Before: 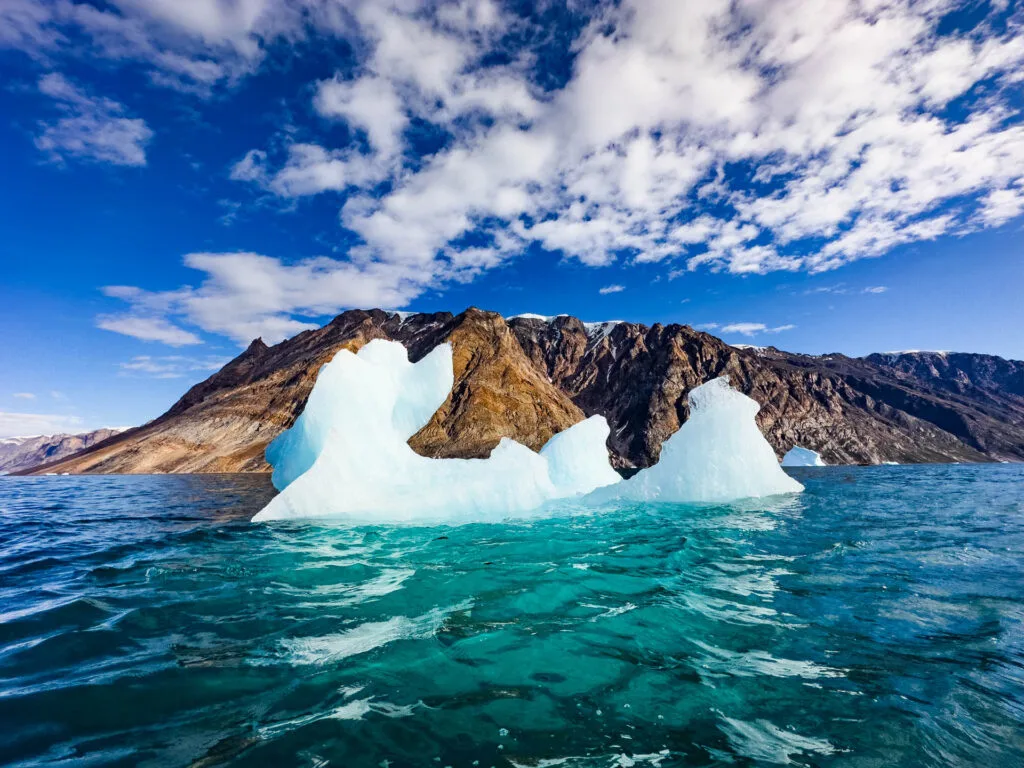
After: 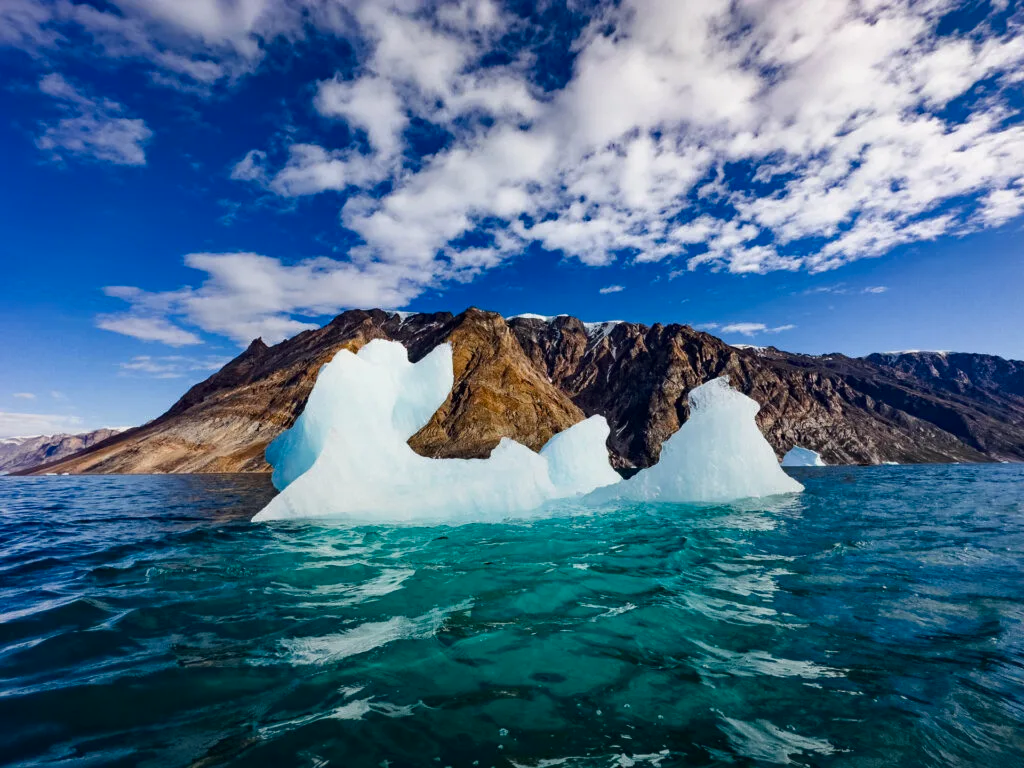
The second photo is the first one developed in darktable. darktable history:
graduated density: rotation -180°, offset 27.42
contrast brightness saturation: brightness -0.09
